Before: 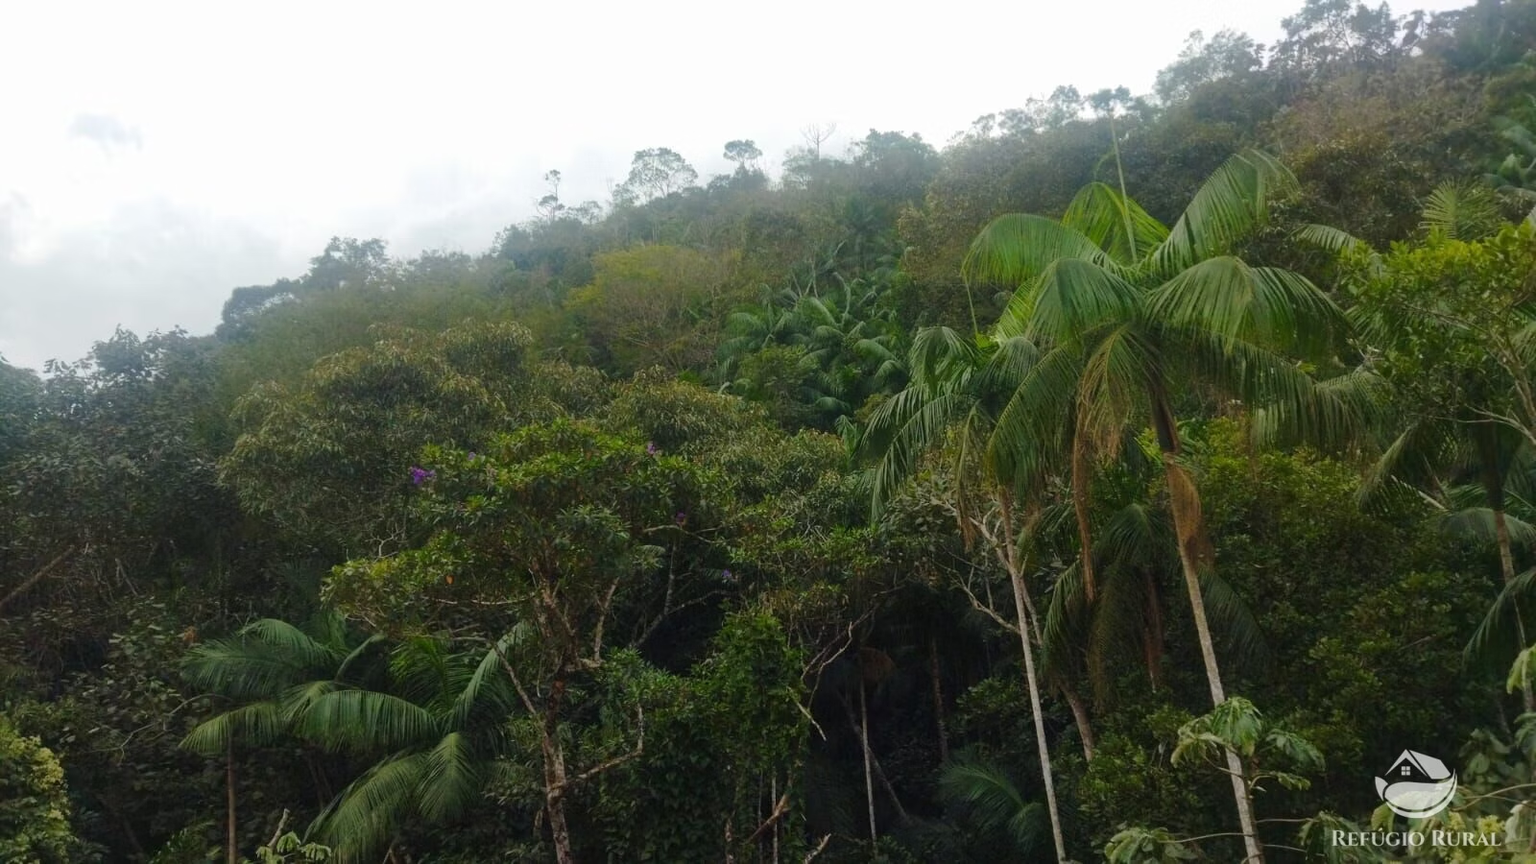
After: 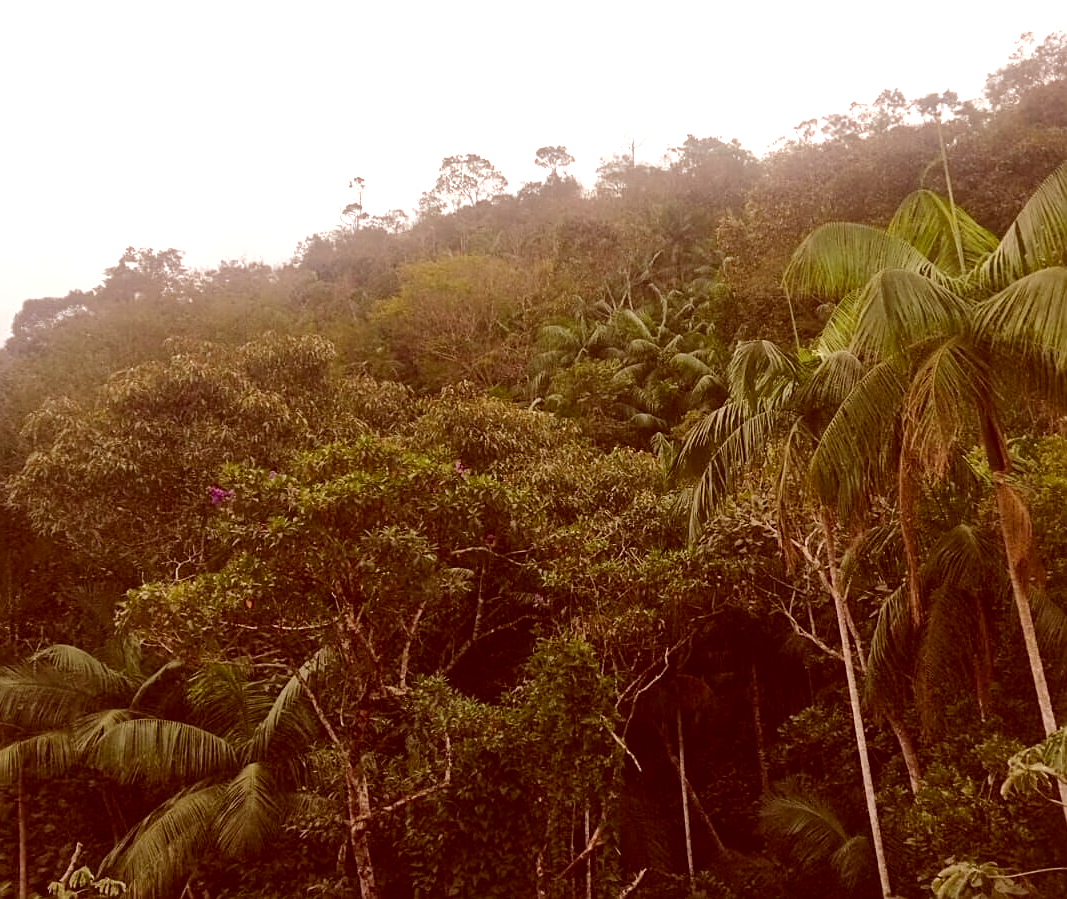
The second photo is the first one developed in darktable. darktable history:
sharpen: on, module defaults
shadows and highlights: shadows -20.56, white point adjustment -2.14, highlights -34.73
exposure: black level correction 0, exposure 0.499 EV, compensate exposure bias true, compensate highlight preservation false
crop and rotate: left 13.691%, right 19.575%
contrast brightness saturation: saturation -0.061
color correction: highlights a* 9.47, highlights b* 8.93, shadows a* 39.33, shadows b* 39.37, saturation 0.766
local contrast: mode bilateral grid, contrast 20, coarseness 50, detail 120%, midtone range 0.2
